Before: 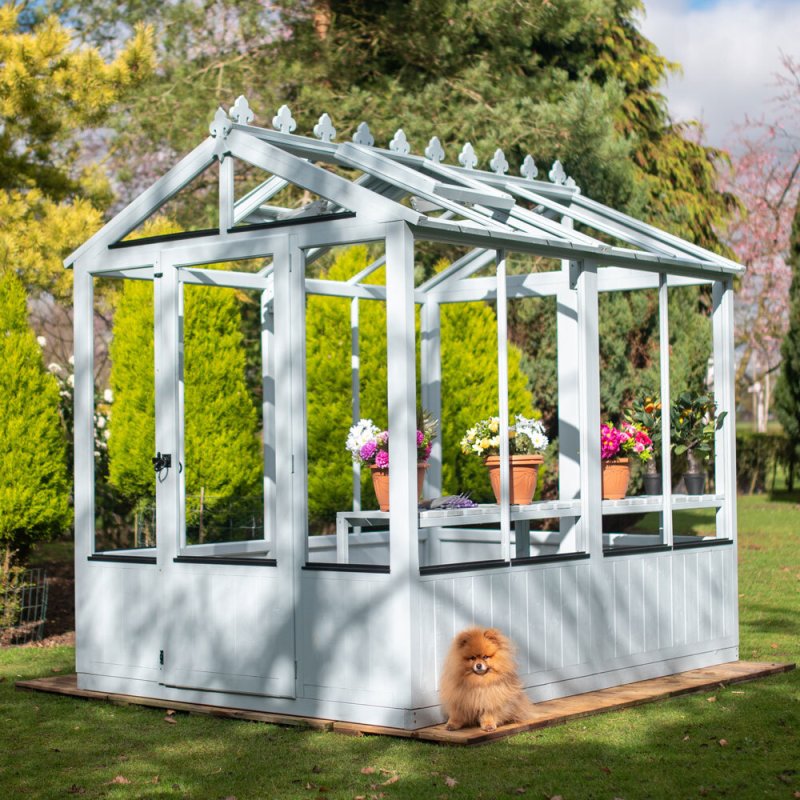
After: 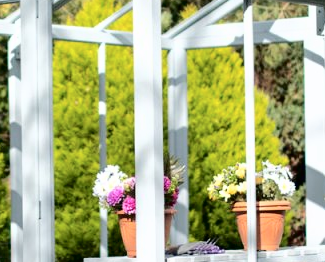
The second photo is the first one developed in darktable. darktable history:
tone curve: curves: ch0 [(0, 0) (0.003, 0) (0.011, 0.001) (0.025, 0.001) (0.044, 0.003) (0.069, 0.009) (0.1, 0.018) (0.136, 0.032) (0.177, 0.074) (0.224, 0.13) (0.277, 0.218) (0.335, 0.321) (0.399, 0.425) (0.468, 0.523) (0.543, 0.617) (0.623, 0.708) (0.709, 0.789) (0.801, 0.873) (0.898, 0.967) (1, 1)], color space Lab, independent channels, preserve colors none
crop: left 31.645%, top 31.754%, right 27.631%, bottom 35.483%
